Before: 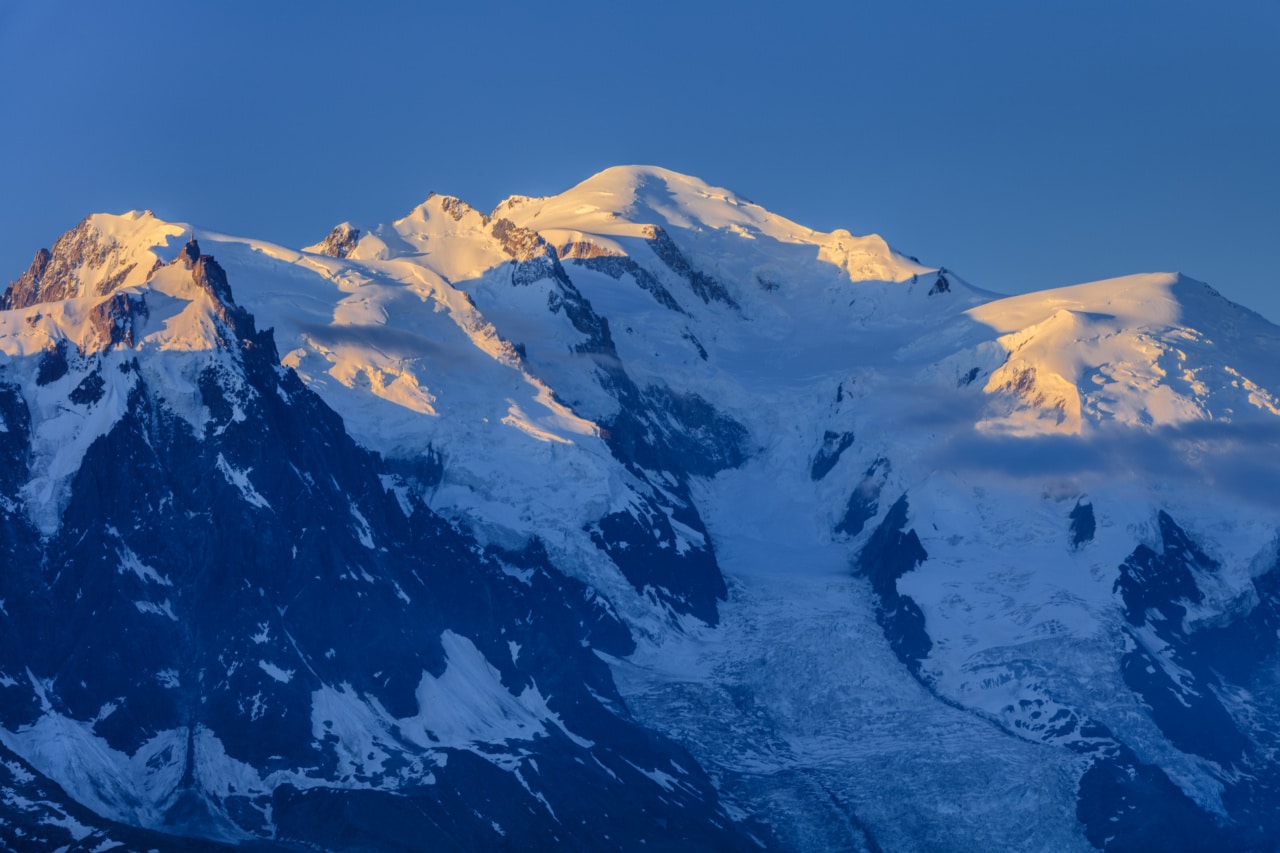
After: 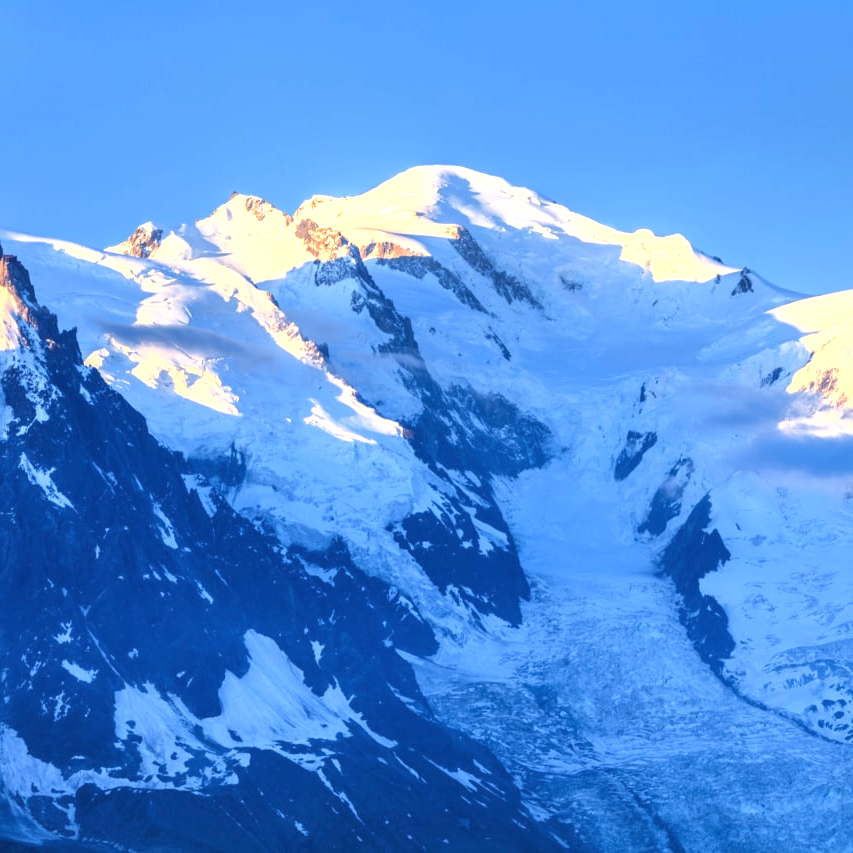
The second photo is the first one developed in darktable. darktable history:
exposure: black level correction 0, exposure 1.4 EV, compensate highlight preservation false
shadows and highlights: shadows 12, white point adjustment 1.2, highlights -0.36, soften with gaussian
crop: left 15.419%, right 17.914%
